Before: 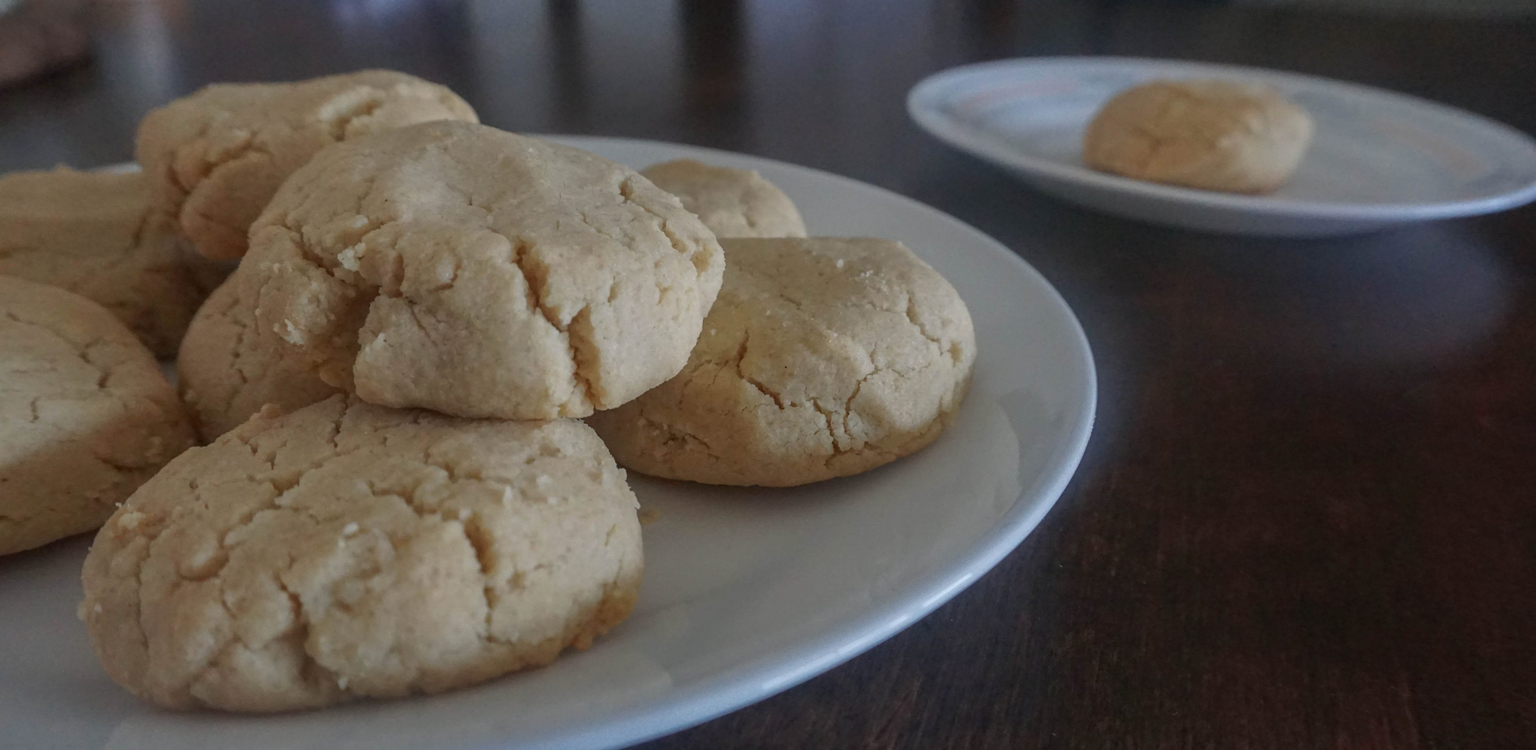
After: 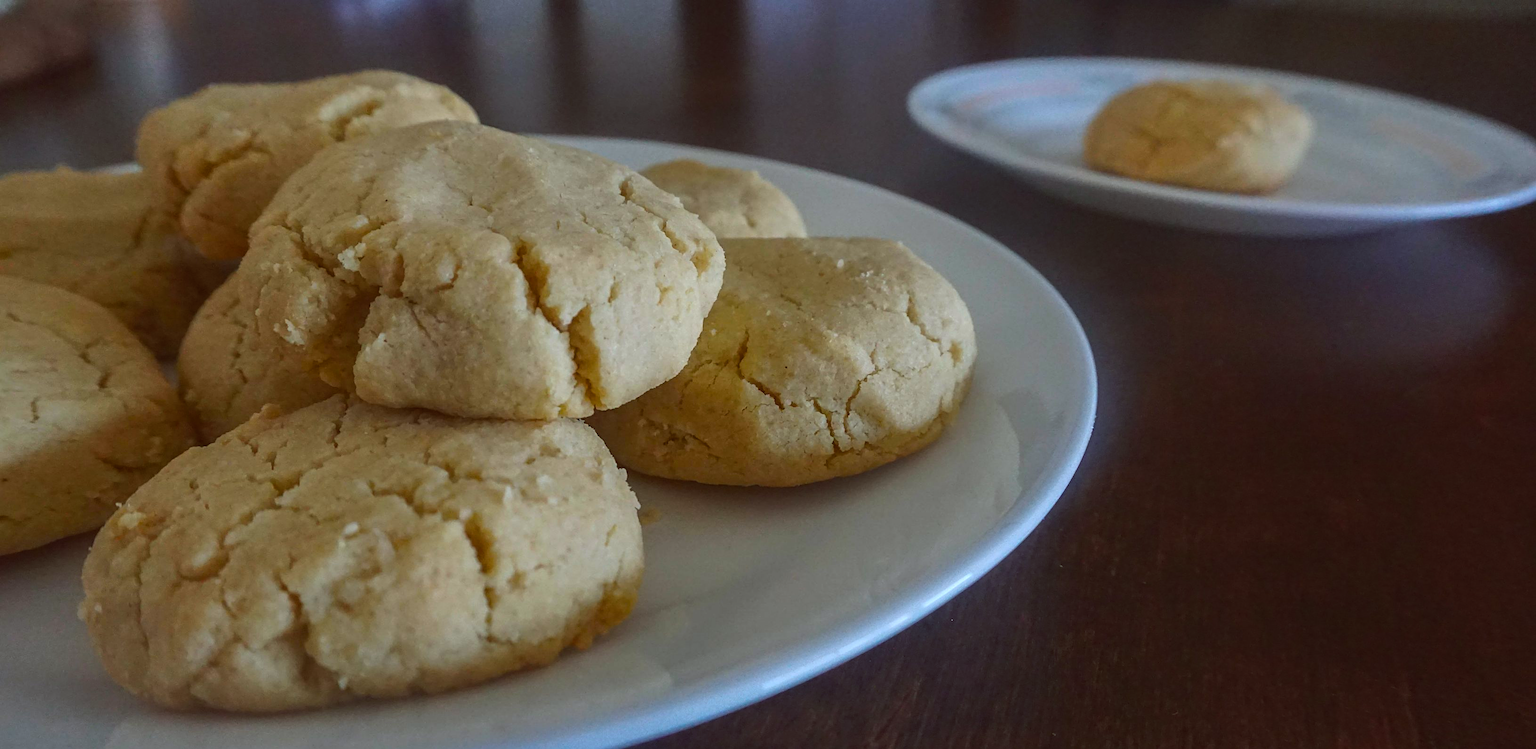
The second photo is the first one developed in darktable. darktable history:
color calibration: x 0.37, y 0.382, temperature 4313.32 K
color balance rgb: linear chroma grading › global chroma 15%, perceptual saturation grading › global saturation 30%
color balance: lift [1.005, 1.002, 0.998, 0.998], gamma [1, 1.021, 1.02, 0.979], gain [0.923, 1.066, 1.056, 0.934]
sharpen: on, module defaults
tone equalizer: -8 EV -0.417 EV, -7 EV -0.389 EV, -6 EV -0.333 EV, -5 EV -0.222 EV, -3 EV 0.222 EV, -2 EV 0.333 EV, -1 EV 0.389 EV, +0 EV 0.417 EV, edges refinement/feathering 500, mask exposure compensation -1.57 EV, preserve details no
